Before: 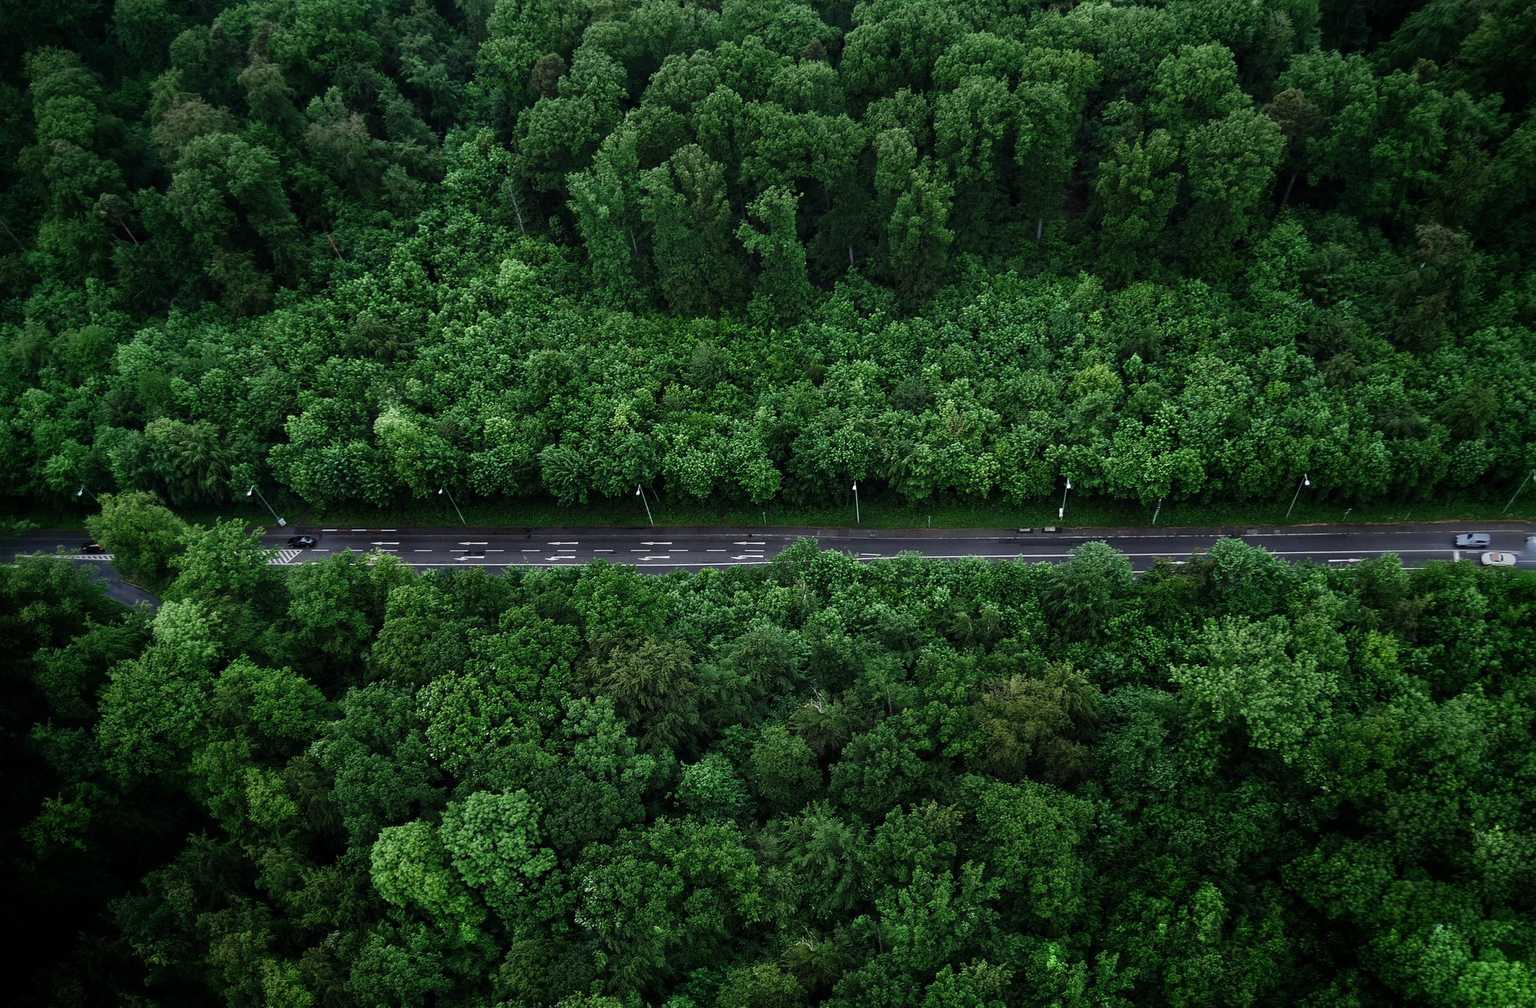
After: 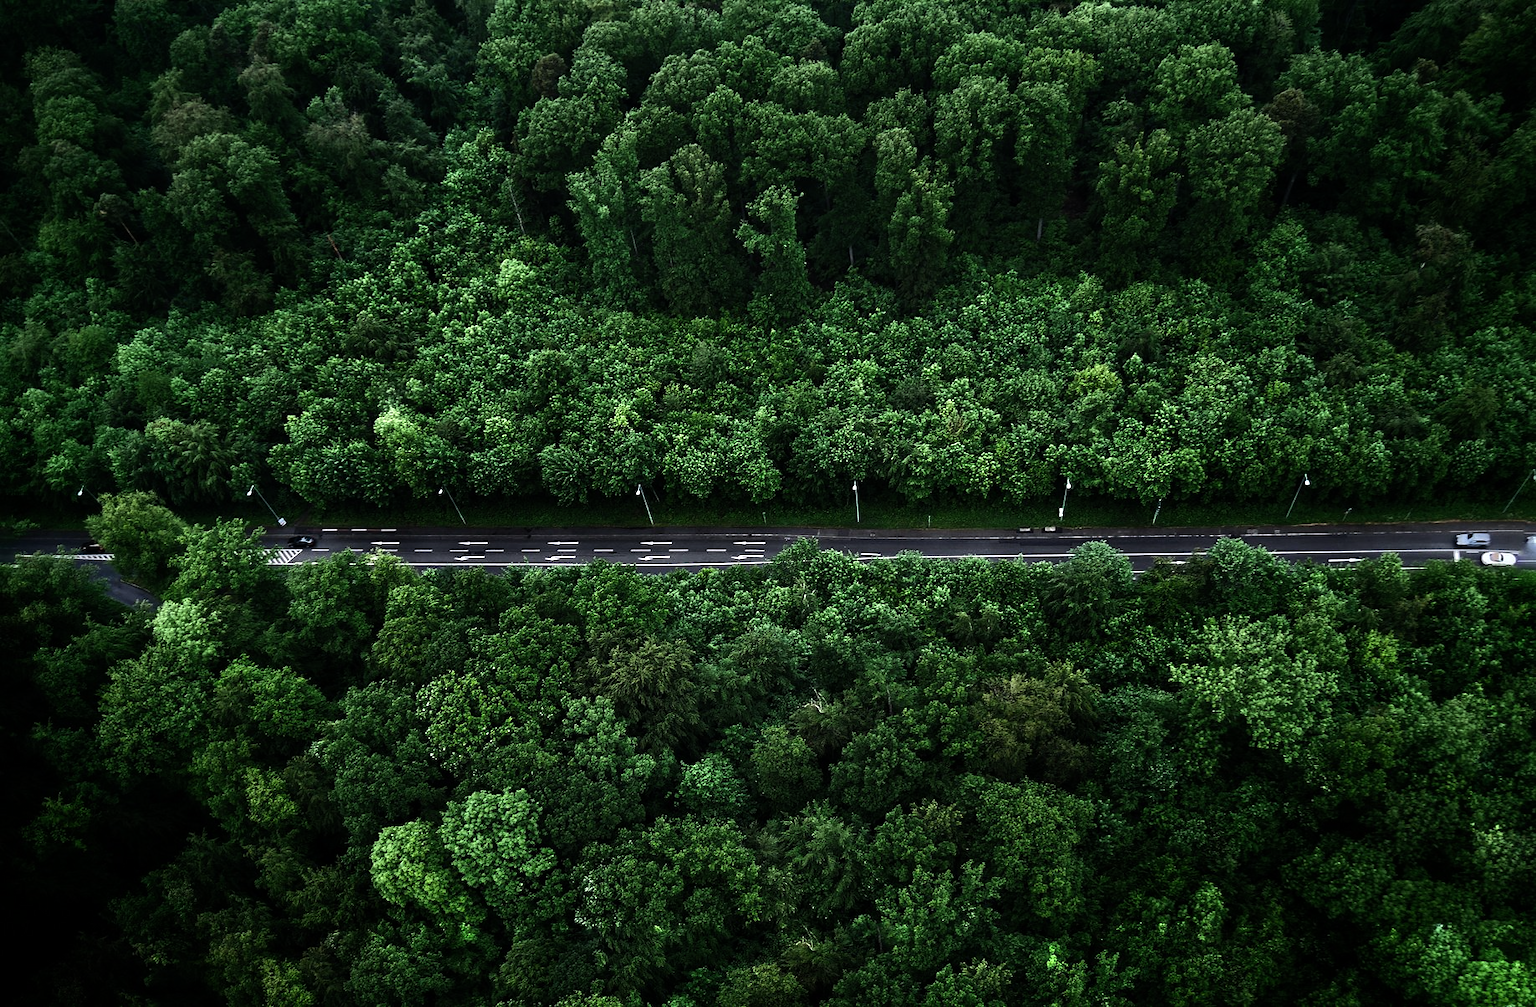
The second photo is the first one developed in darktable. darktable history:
tone equalizer: -8 EV -1.08 EV, -7 EV -1.01 EV, -6 EV -0.867 EV, -5 EV -0.578 EV, -3 EV 0.578 EV, -2 EV 0.867 EV, -1 EV 1.01 EV, +0 EV 1.08 EV, edges refinement/feathering 500, mask exposure compensation -1.57 EV, preserve details no
color balance: contrast fulcrum 17.78%
